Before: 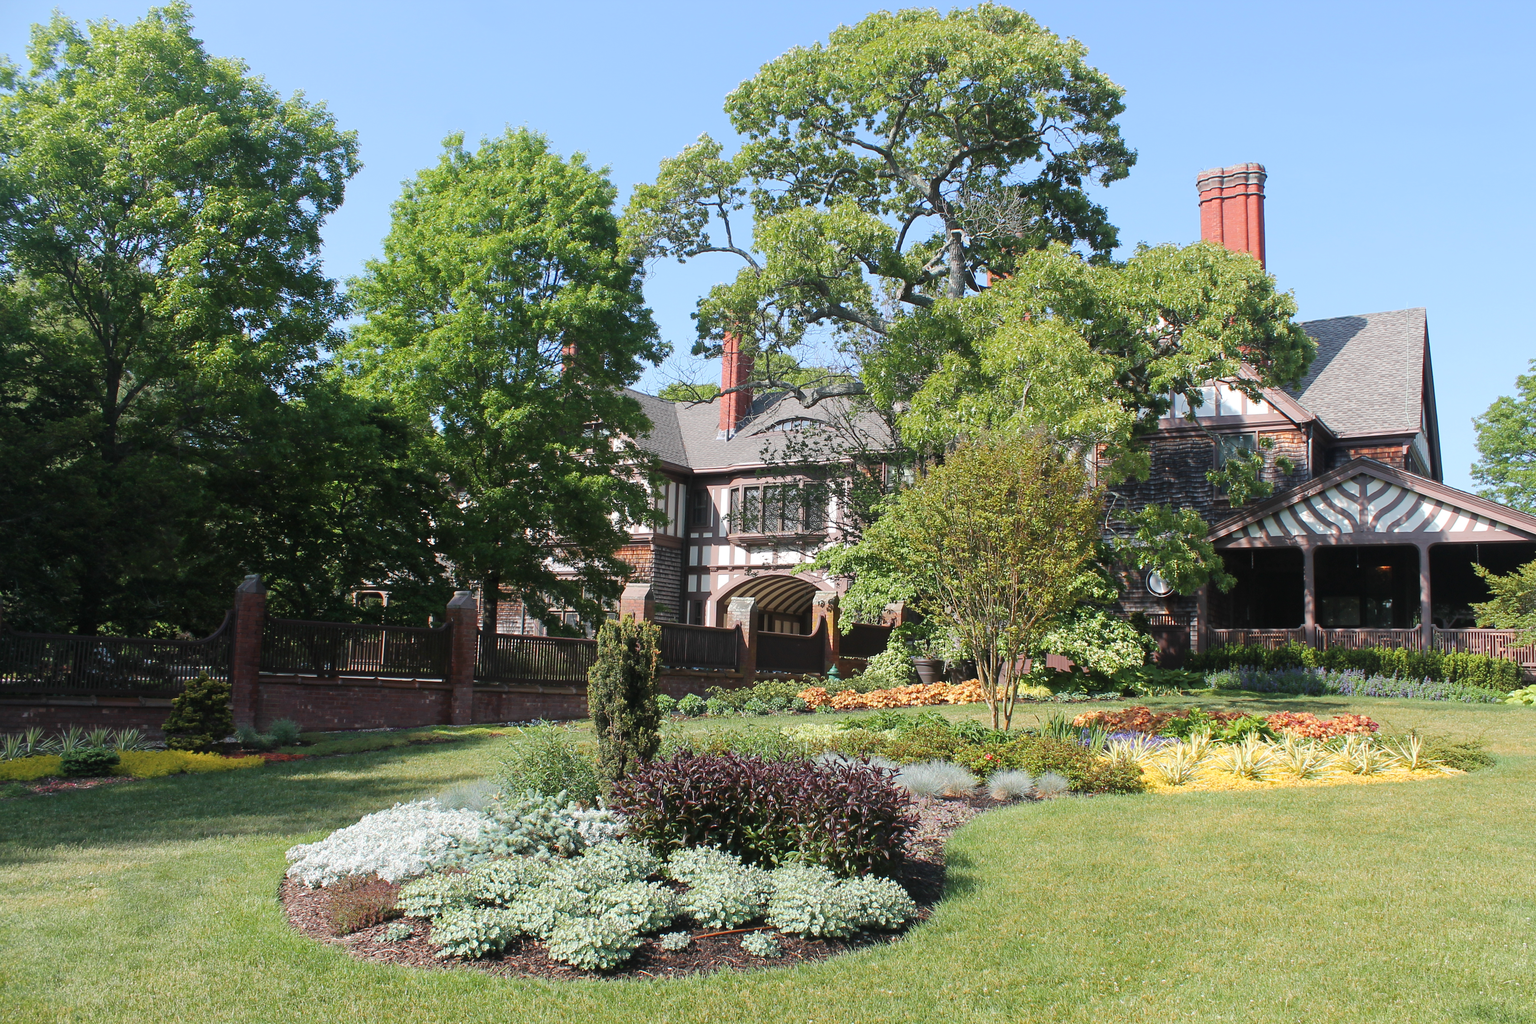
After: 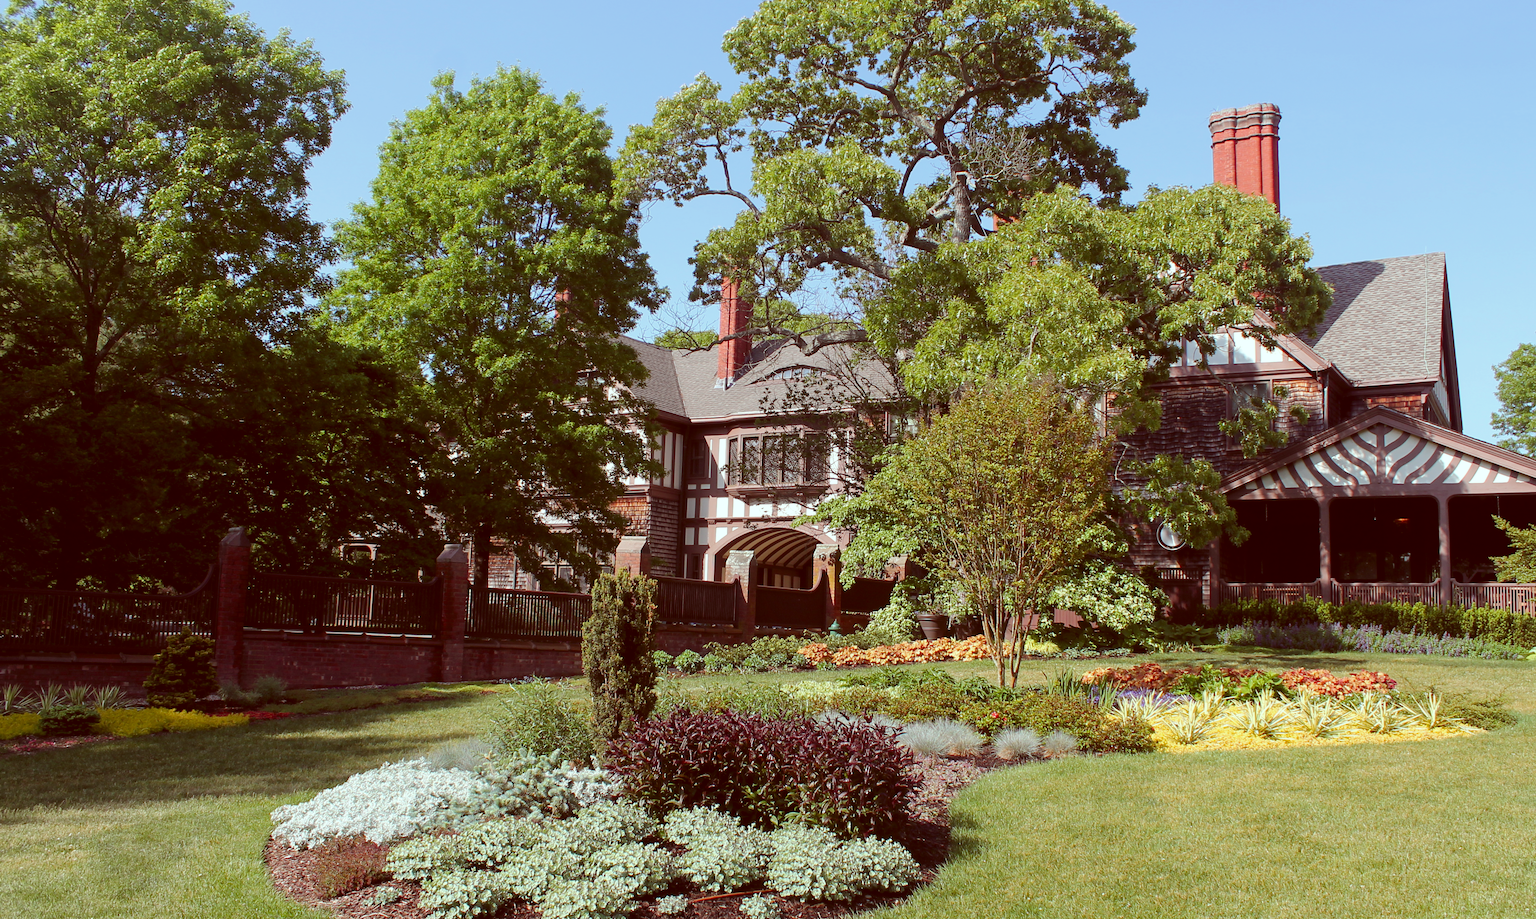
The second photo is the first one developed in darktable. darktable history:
contrast brightness saturation: brightness -0.09
crop: left 1.507%, top 6.147%, right 1.379%, bottom 6.637%
color correction: highlights a* -7.23, highlights b* -0.161, shadows a* 20.08, shadows b* 11.73
